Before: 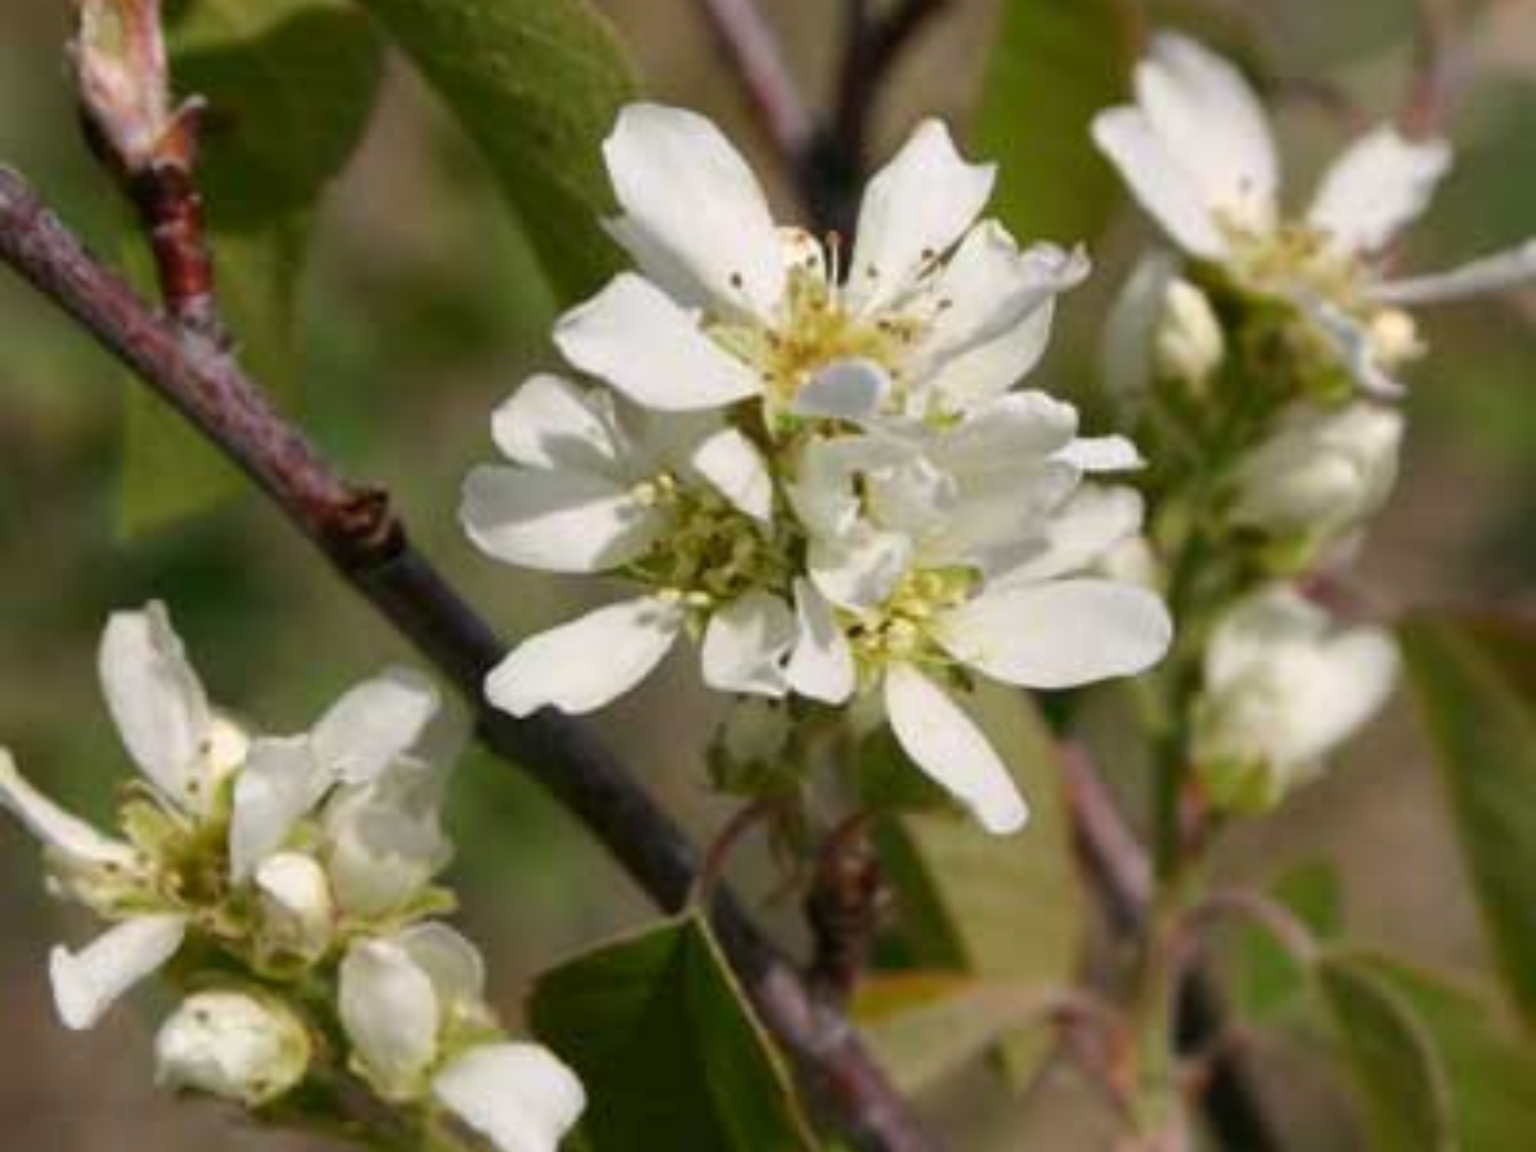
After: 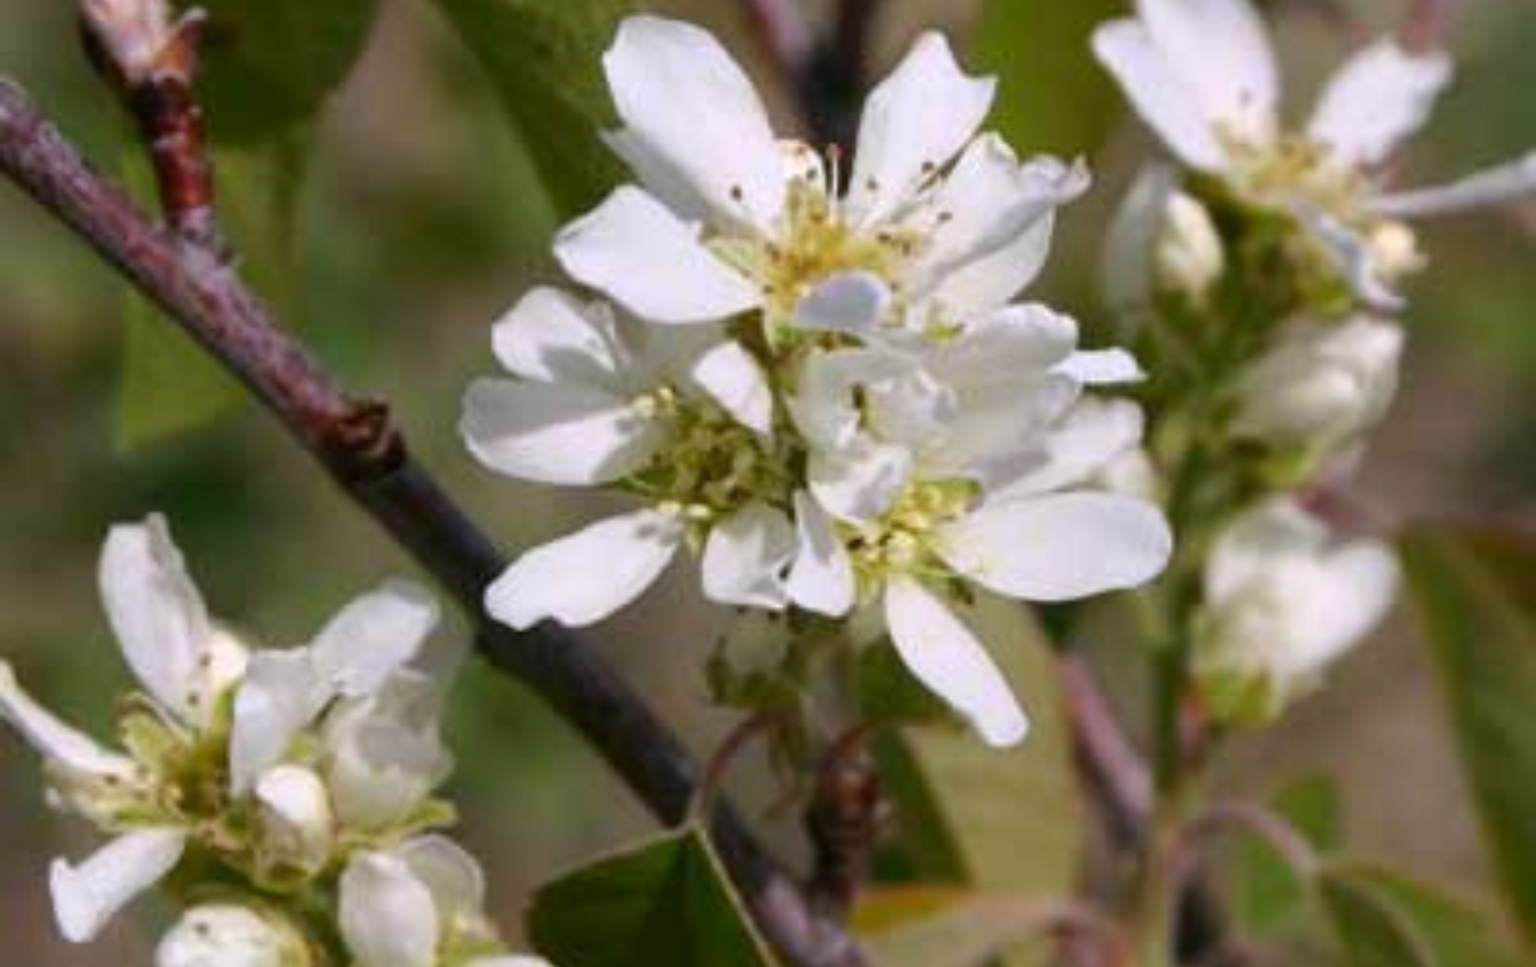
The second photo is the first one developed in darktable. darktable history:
white balance: red 1.004, blue 1.096
crop: top 7.625%, bottom 8.027%
